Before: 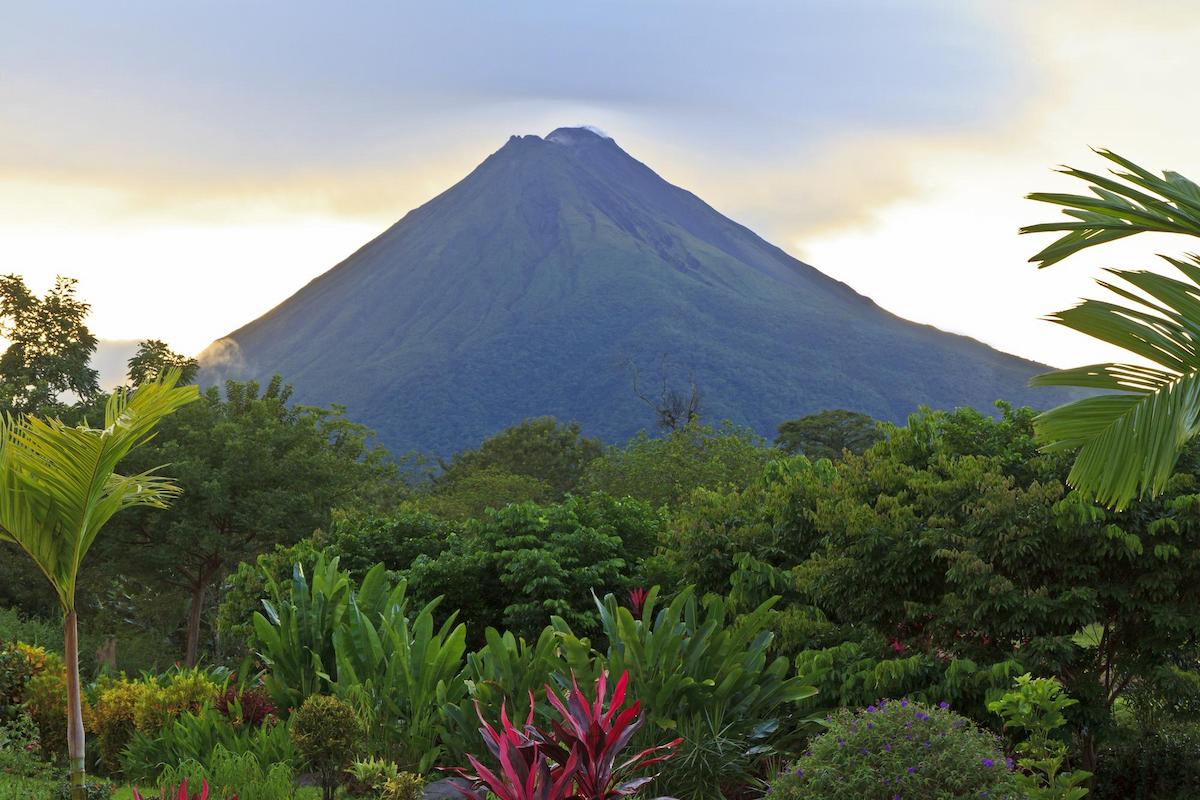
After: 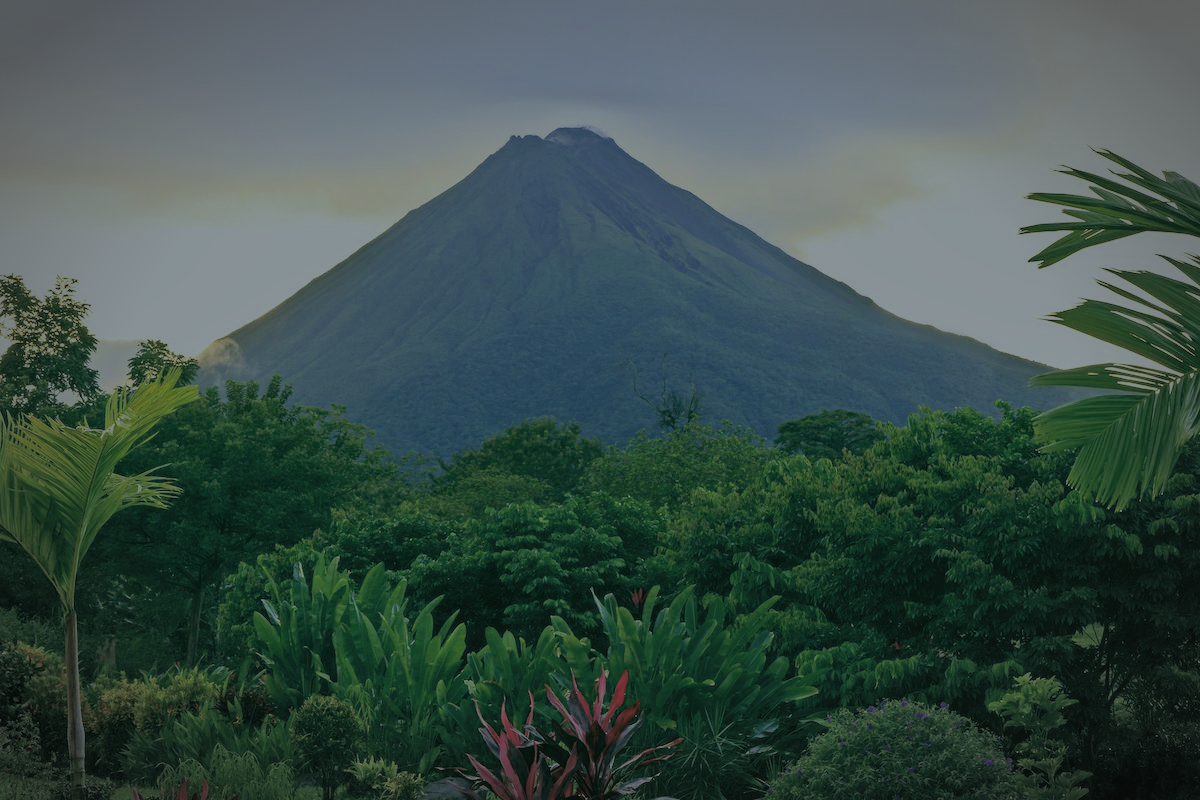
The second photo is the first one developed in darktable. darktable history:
color balance: lift [1.005, 0.99, 1.007, 1.01], gamma [1, 1.034, 1.032, 0.966], gain [0.873, 1.055, 1.067, 0.933]
white balance: red 0.948, green 1.02, blue 1.176
filmic rgb: black relative exposure -4.42 EV, white relative exposure 6.58 EV, hardness 1.85, contrast 0.5
color correction: highlights a* -2.73, highlights b* -2.09, shadows a* 2.41, shadows b* 2.73
exposure: black level correction -0.016, exposure -1.018 EV, compensate highlight preservation false
contrast brightness saturation: contrast -0.08, brightness -0.04, saturation -0.11
local contrast: on, module defaults
vignetting: automatic ratio true
